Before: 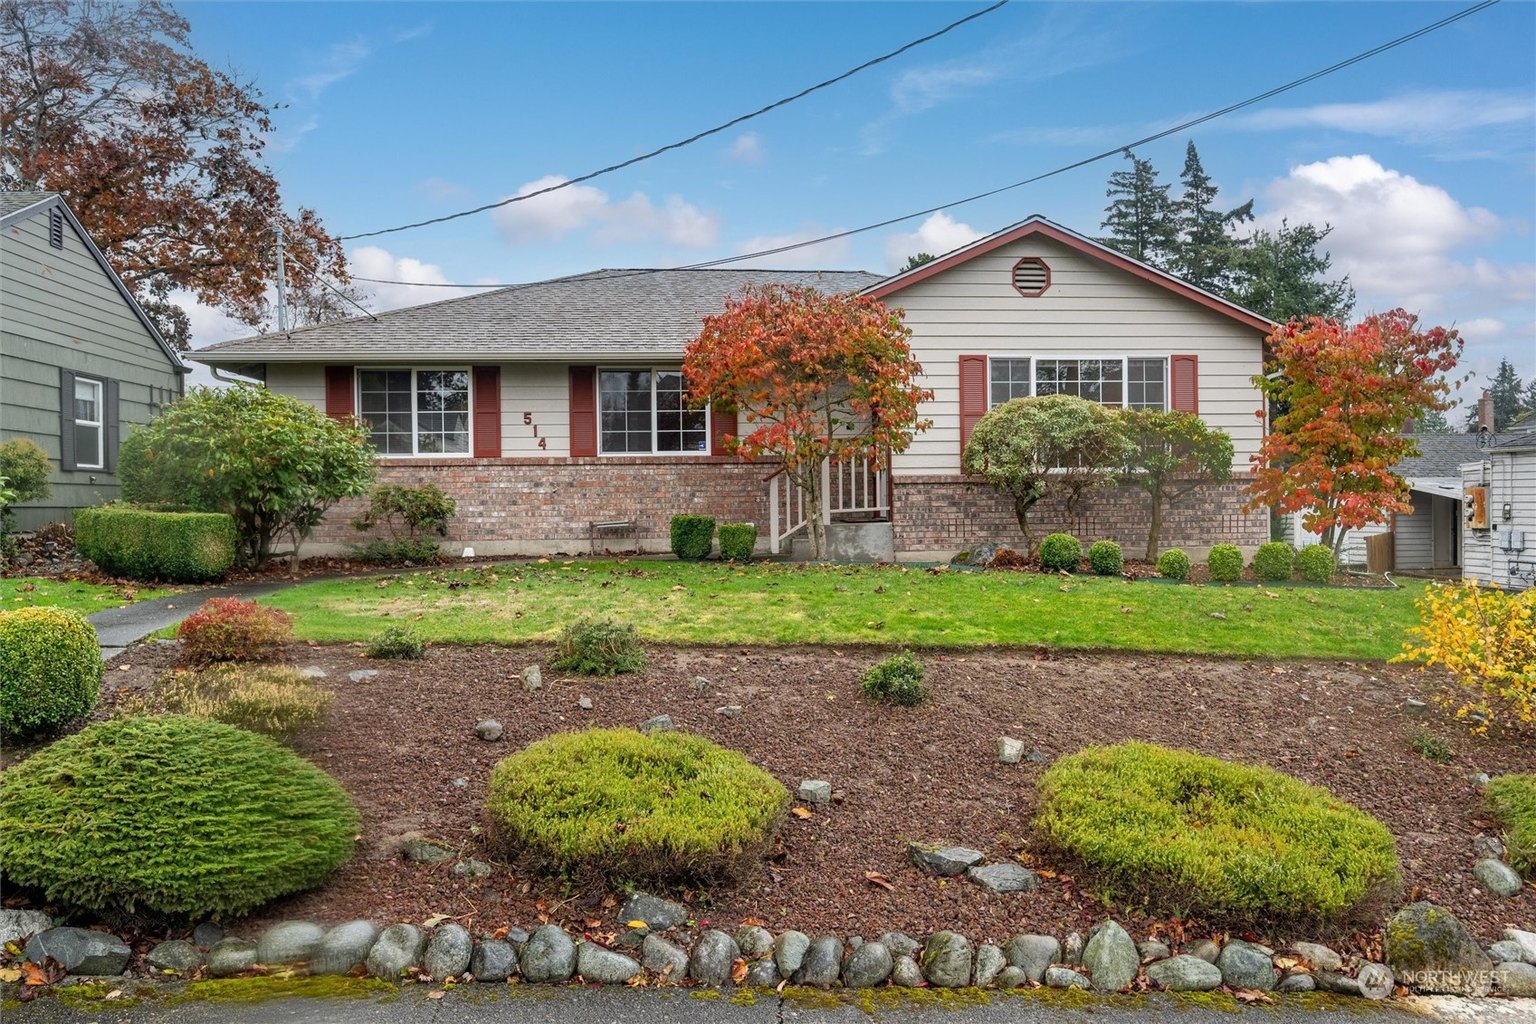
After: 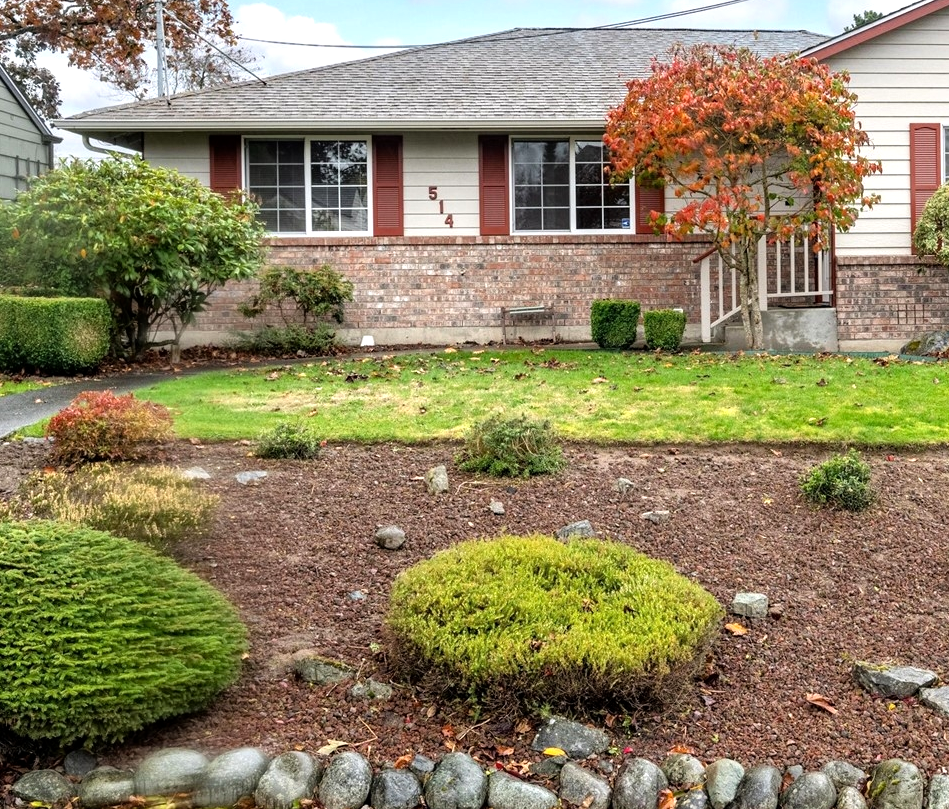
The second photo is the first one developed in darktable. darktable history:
exposure: black level correction 0.002, exposure -0.1 EV, compensate highlight preservation false
crop: left 8.892%, top 23.788%, right 35.141%, bottom 4.642%
tone equalizer: -8 EV -0.764 EV, -7 EV -0.666 EV, -6 EV -0.611 EV, -5 EV -0.424 EV, -3 EV 0.391 EV, -2 EV 0.6 EV, -1 EV 0.689 EV, +0 EV 0.746 EV
